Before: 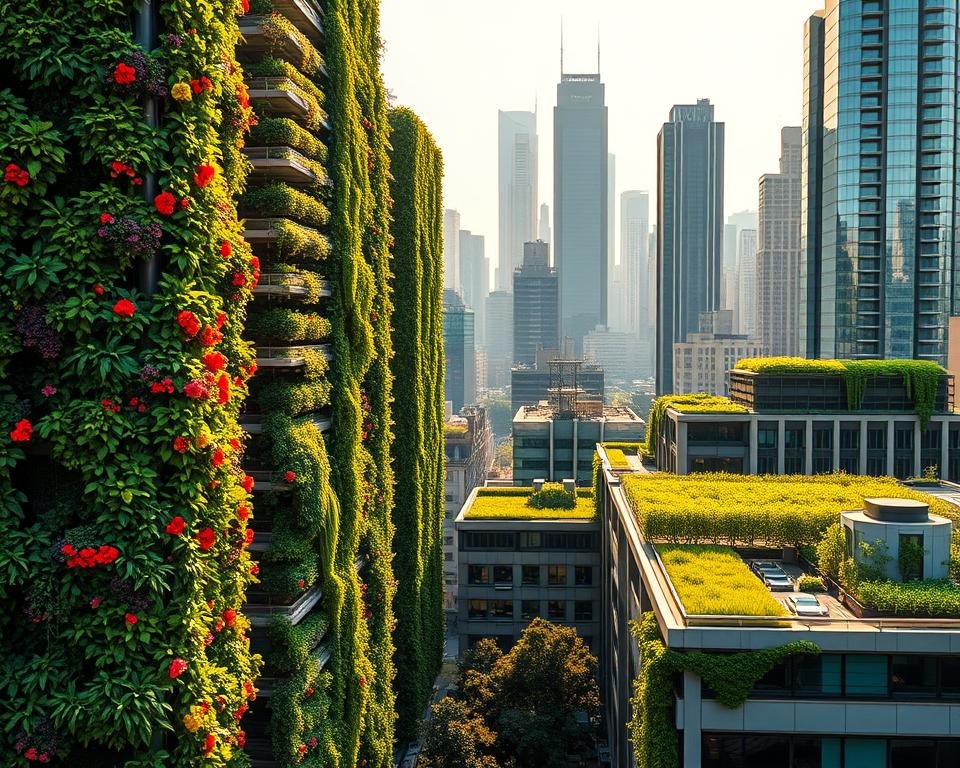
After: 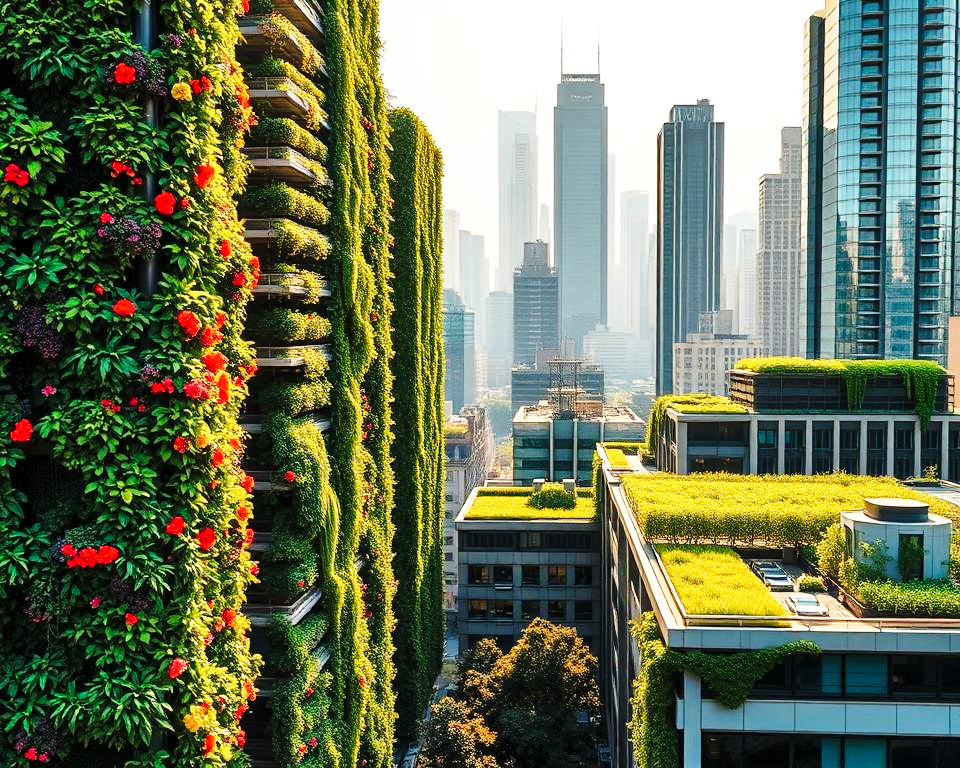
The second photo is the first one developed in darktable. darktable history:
base curve: curves: ch0 [(0, 0) (0.028, 0.03) (0.121, 0.232) (0.46, 0.748) (0.859, 0.968) (1, 1)], preserve colors none
shadows and highlights: soften with gaussian
